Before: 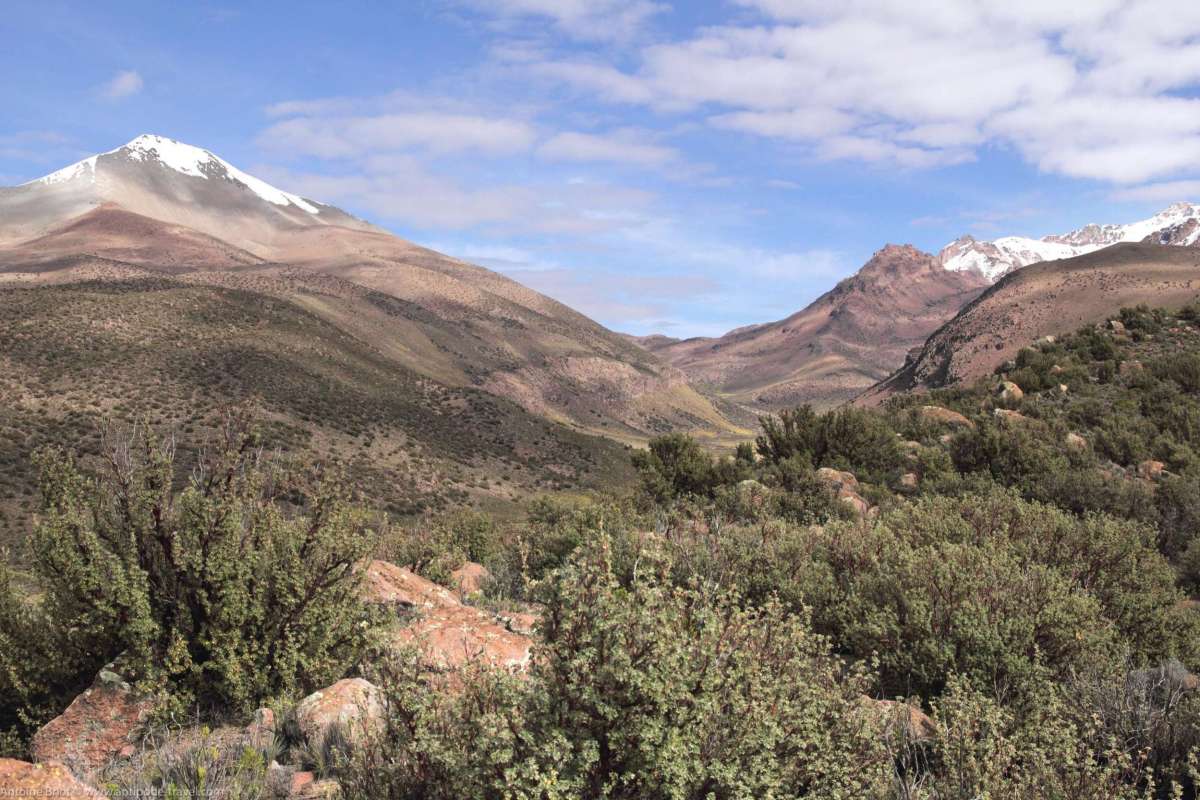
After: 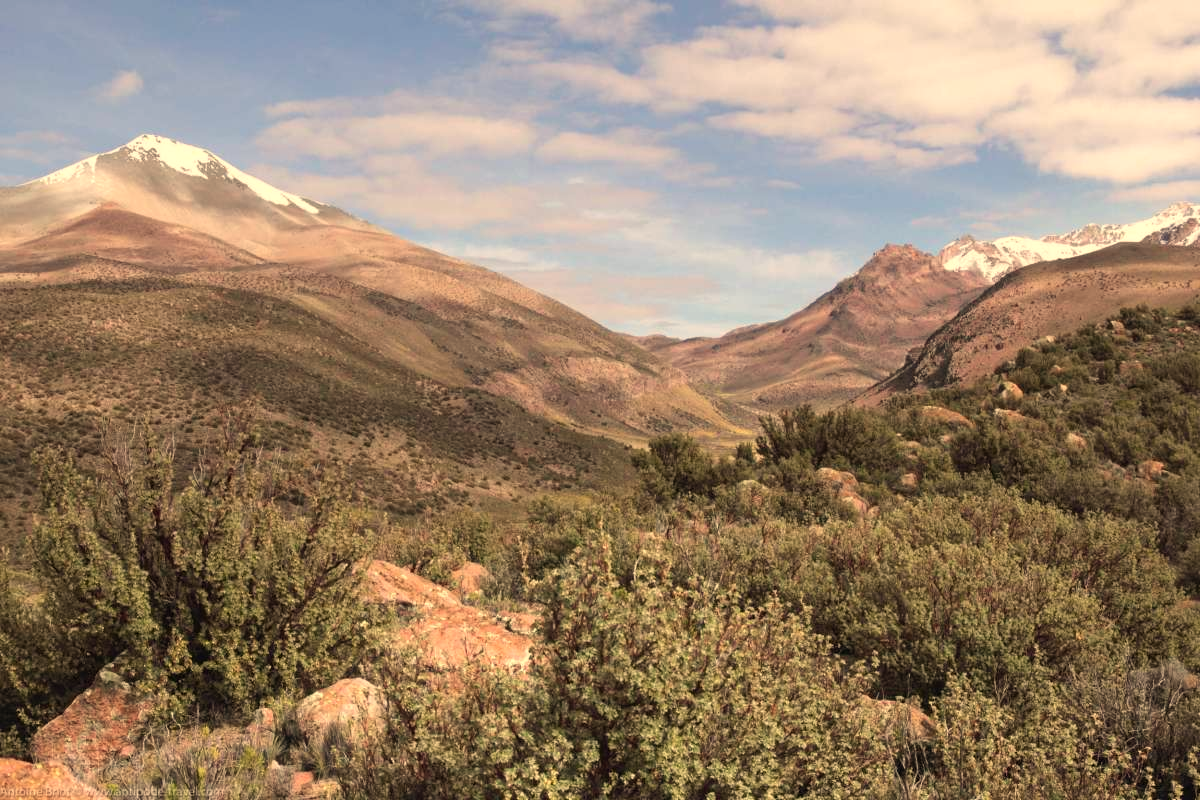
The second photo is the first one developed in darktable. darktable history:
white balance: red 1.138, green 0.996, blue 0.812
local contrast: mode bilateral grid, contrast 15, coarseness 36, detail 105%, midtone range 0.2
